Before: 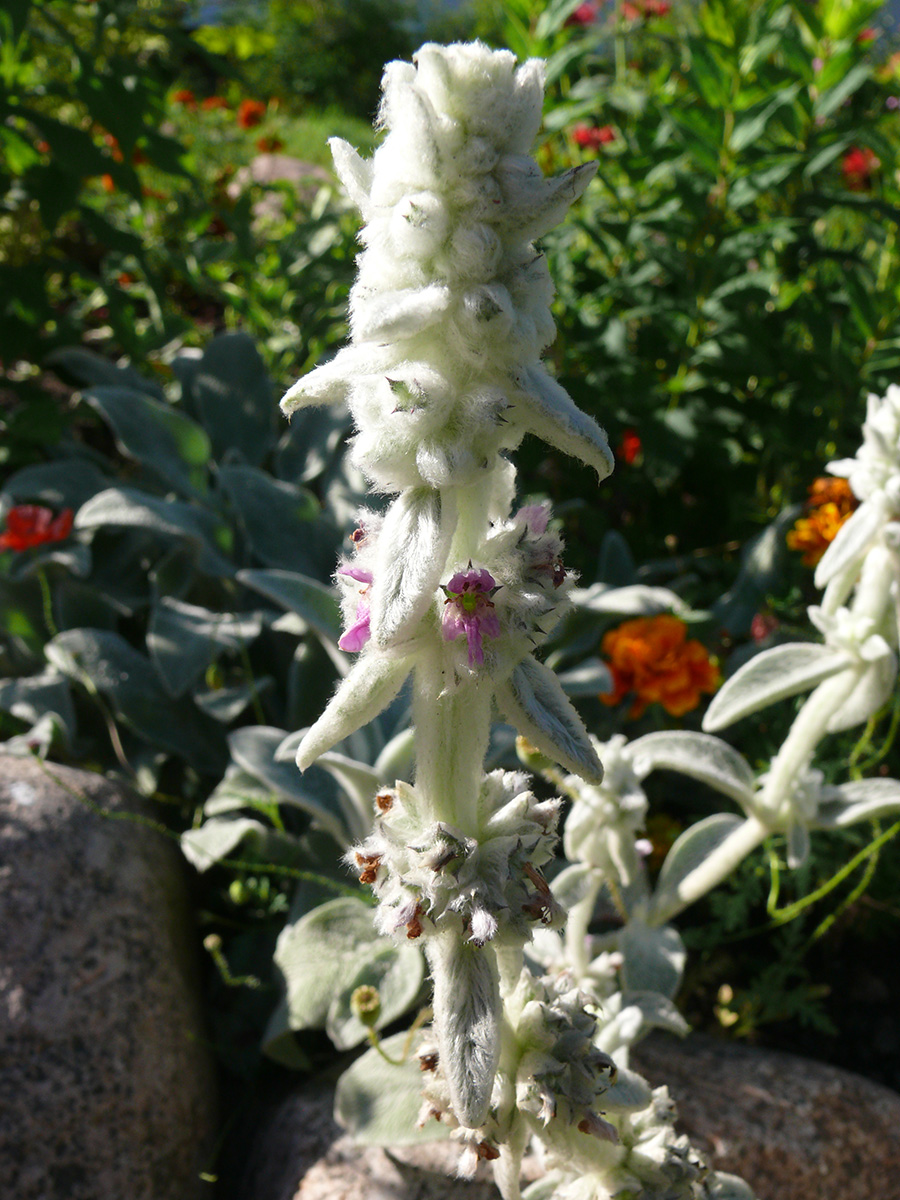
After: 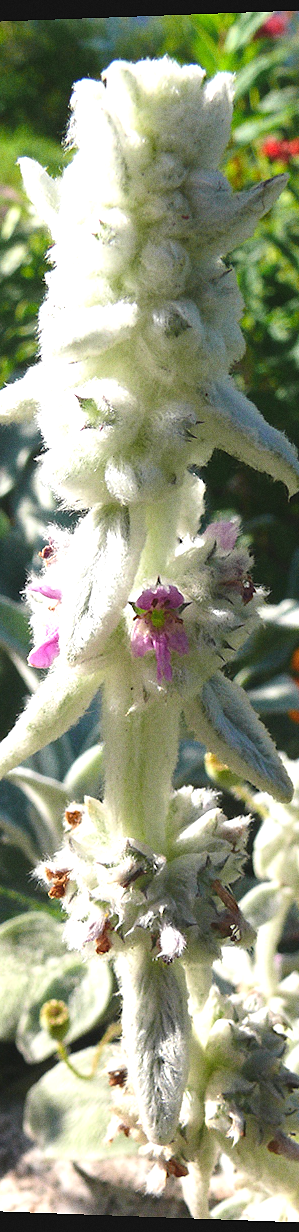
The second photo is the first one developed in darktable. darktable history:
white balance: emerald 1
exposure: black level correction -0.005, exposure 0.622 EV, compensate highlight preservation false
grain: coarseness 0.47 ISO
sharpen: radius 1, threshold 1
crop: left 33.36%, right 33.36%
rotate and perspective: lens shift (horizontal) -0.055, automatic cropping off
color balance rgb: global vibrance 20%
